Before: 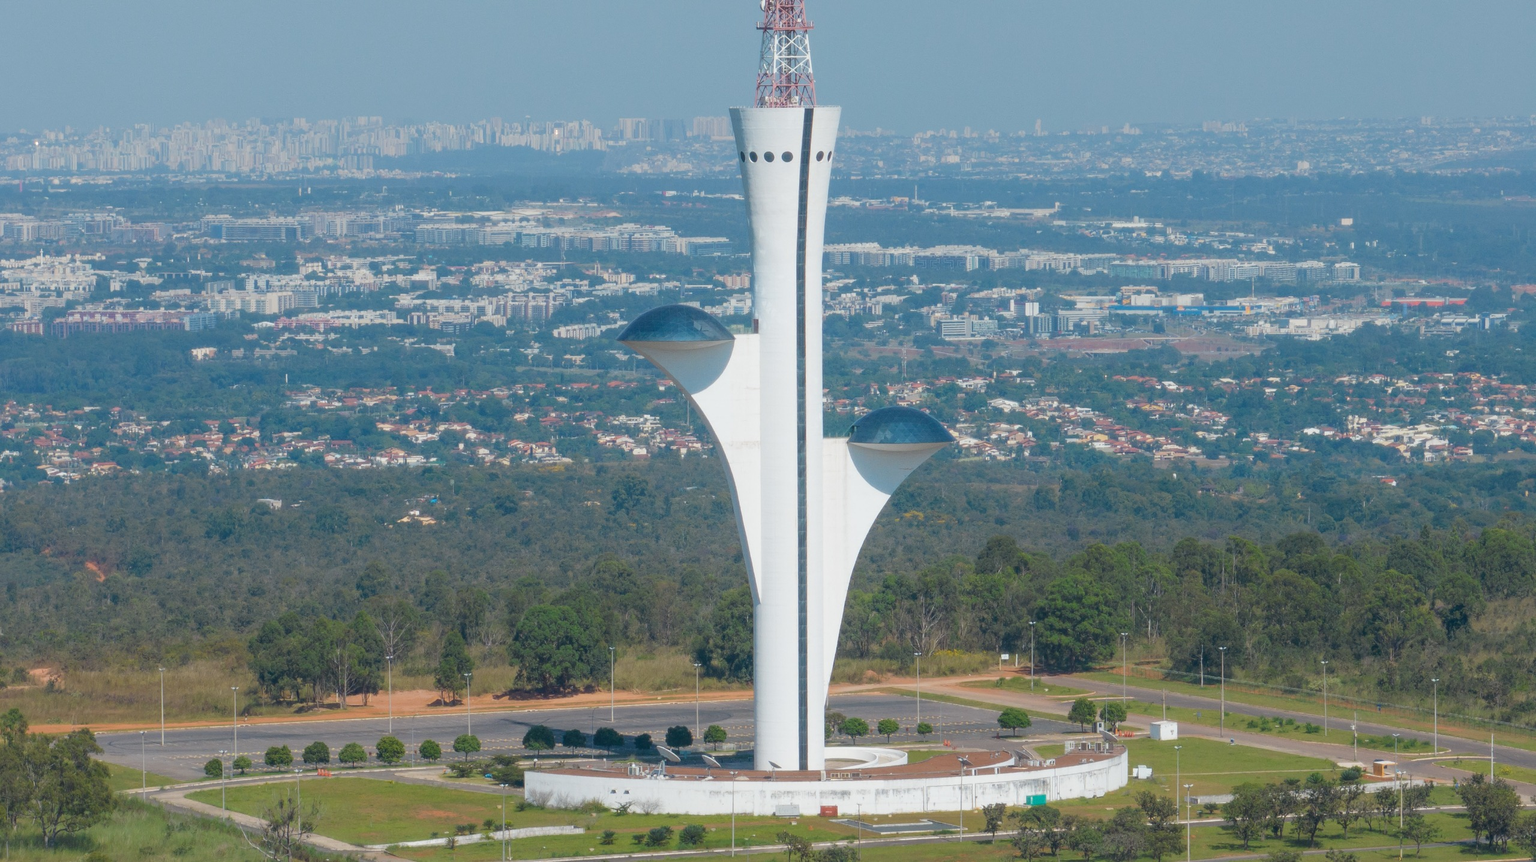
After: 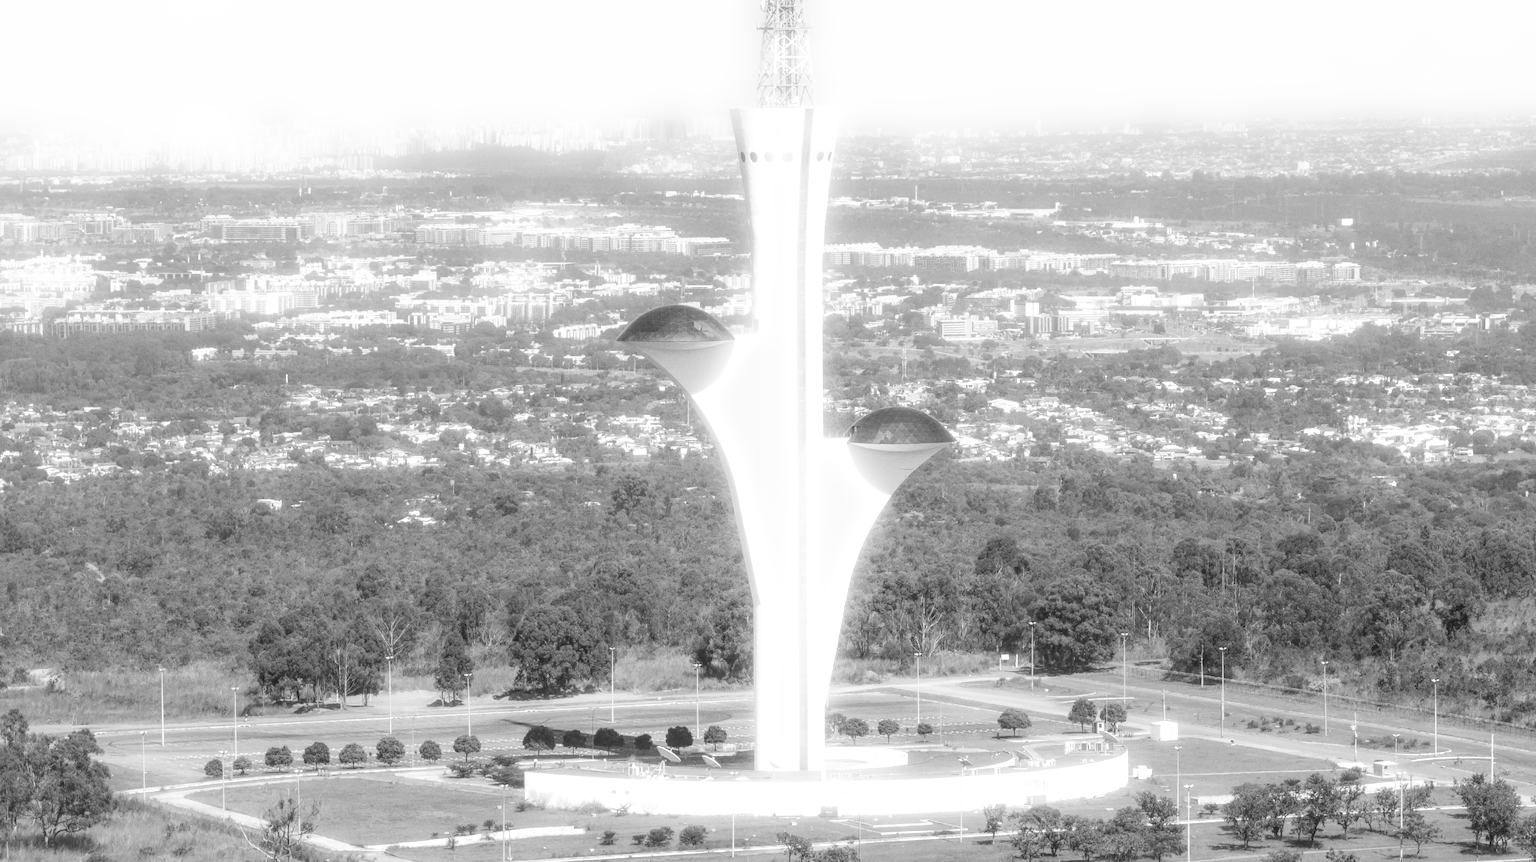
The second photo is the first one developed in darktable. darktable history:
color correction: highlights a* 4.02, highlights b* 4.98, shadows a* -7.55, shadows b* 4.98
bloom: size 5%, threshold 95%, strength 15%
exposure: exposure 0.7 EV, compensate highlight preservation false
contrast brightness saturation: contrast 0.23, brightness 0.1, saturation 0.29
local contrast: on, module defaults
vibrance: vibrance 95.34%
color zones: curves: ch1 [(0, -0.394) (0.143, -0.394) (0.286, -0.394) (0.429, -0.392) (0.571, -0.391) (0.714, -0.391) (0.857, -0.391) (1, -0.394)]
white balance: emerald 1
